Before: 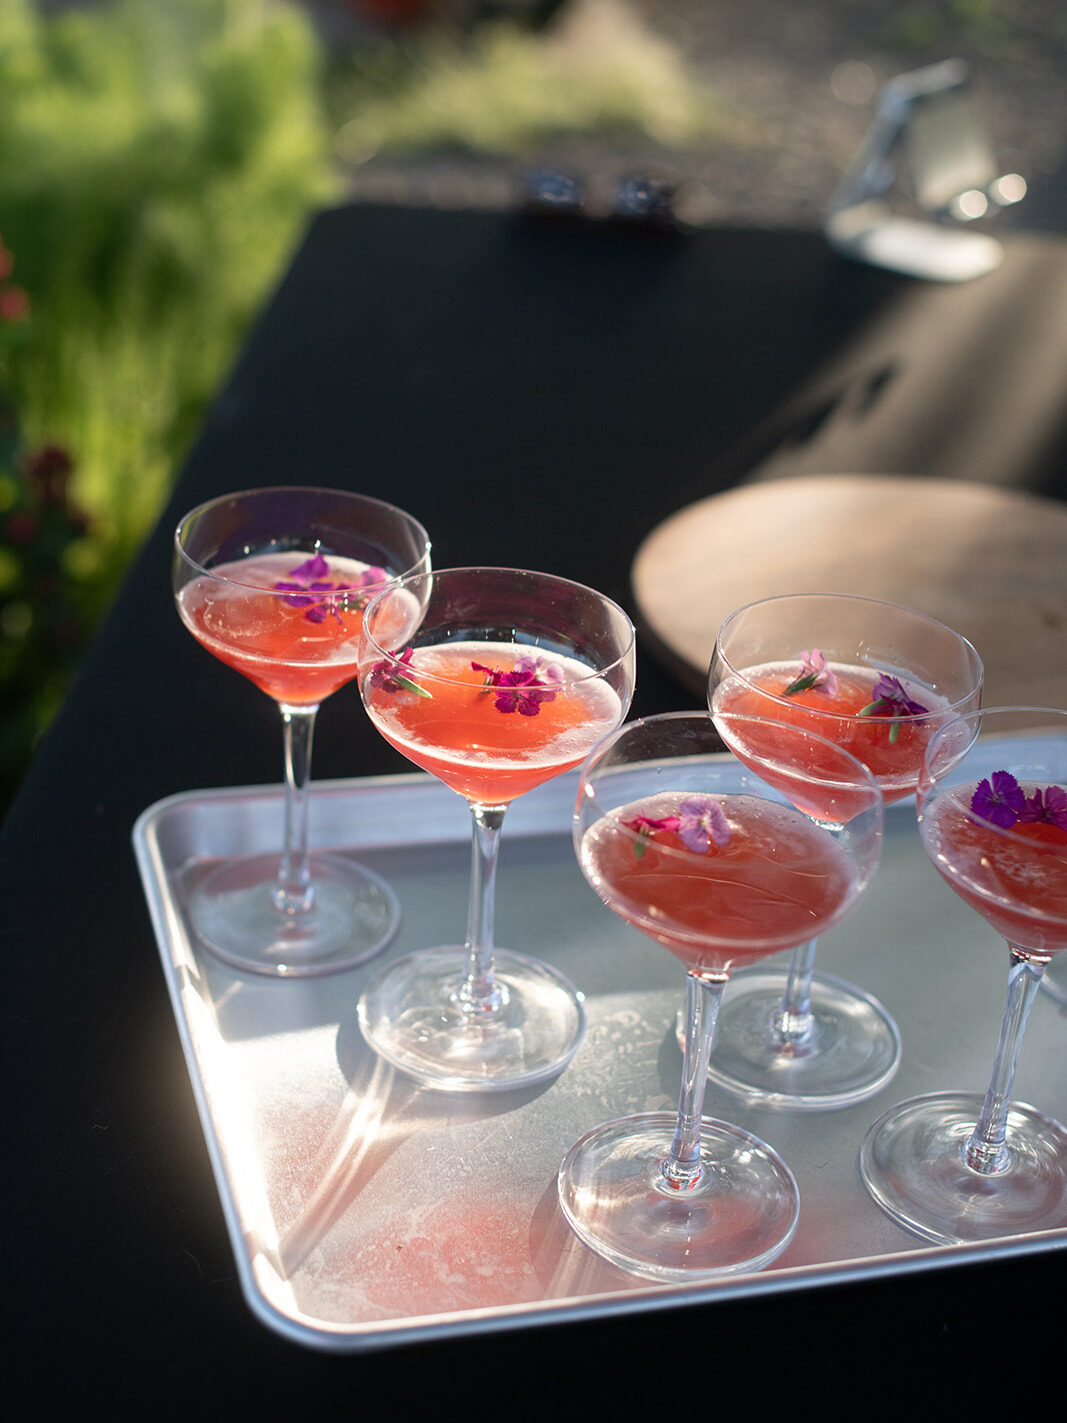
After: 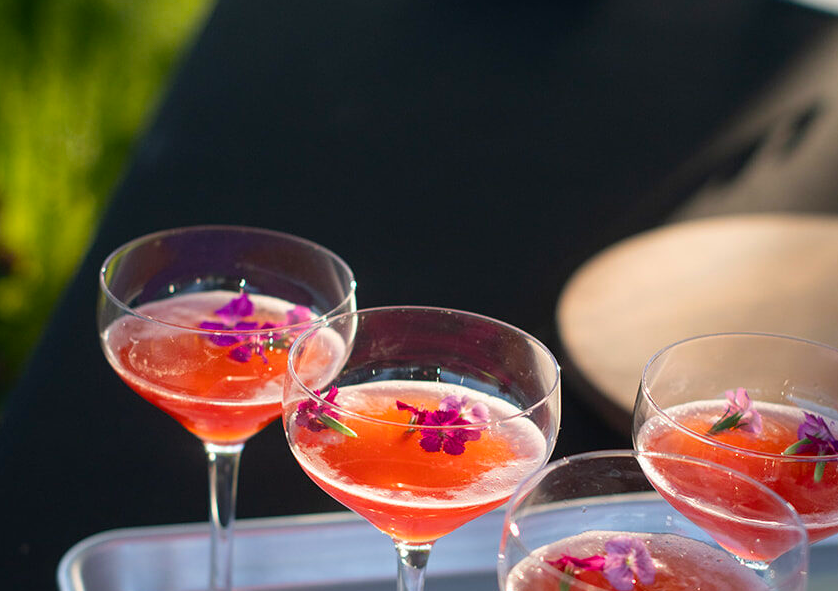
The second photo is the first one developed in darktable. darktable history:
crop: left 7.036%, top 18.398%, right 14.379%, bottom 40.043%
color balance rgb: perceptual saturation grading › global saturation 20%, global vibrance 20%
